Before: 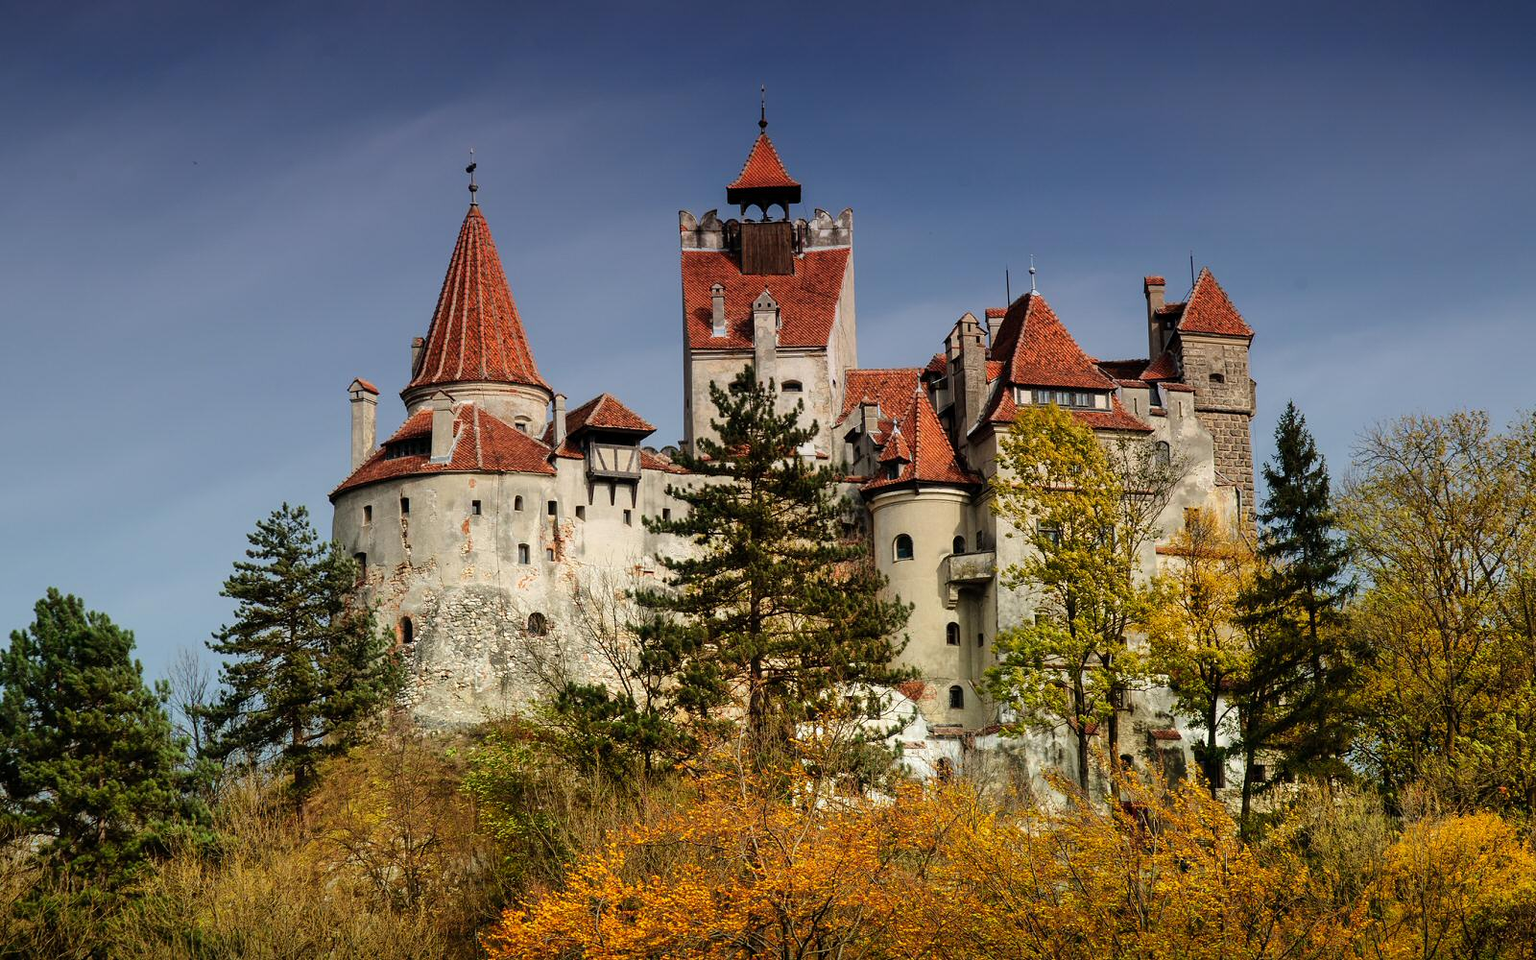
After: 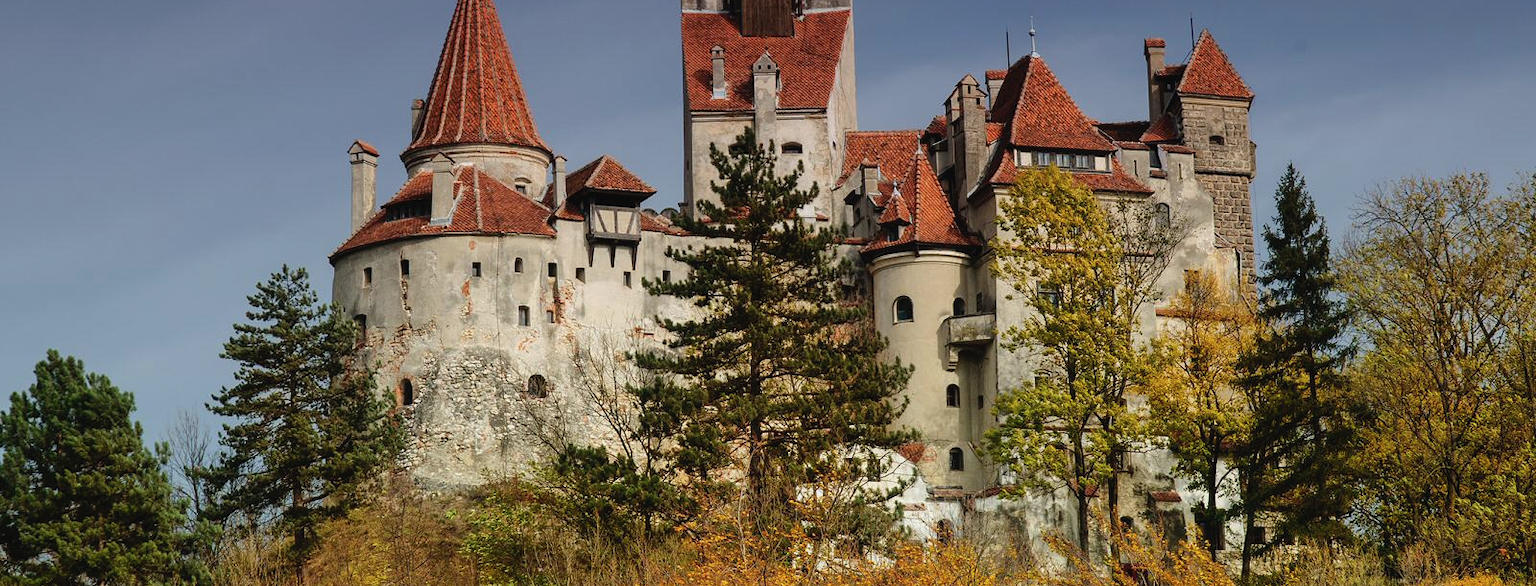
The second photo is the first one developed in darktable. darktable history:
crop and rotate: top 24.877%, bottom 13.925%
contrast brightness saturation: contrast -0.071, brightness -0.035, saturation -0.106
